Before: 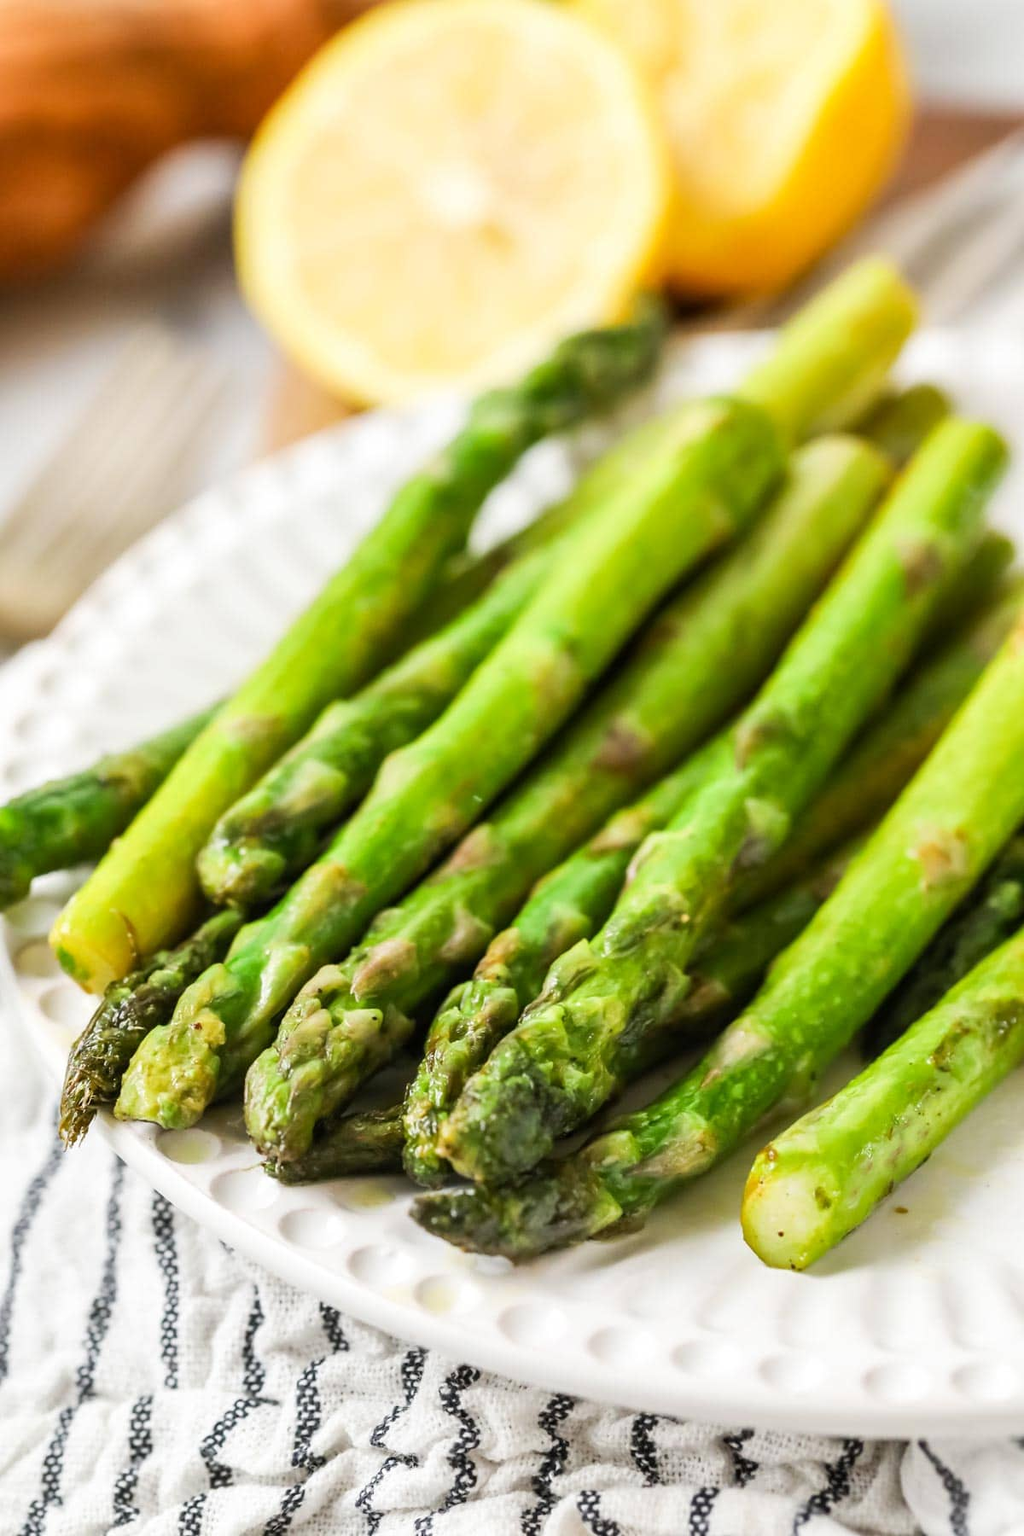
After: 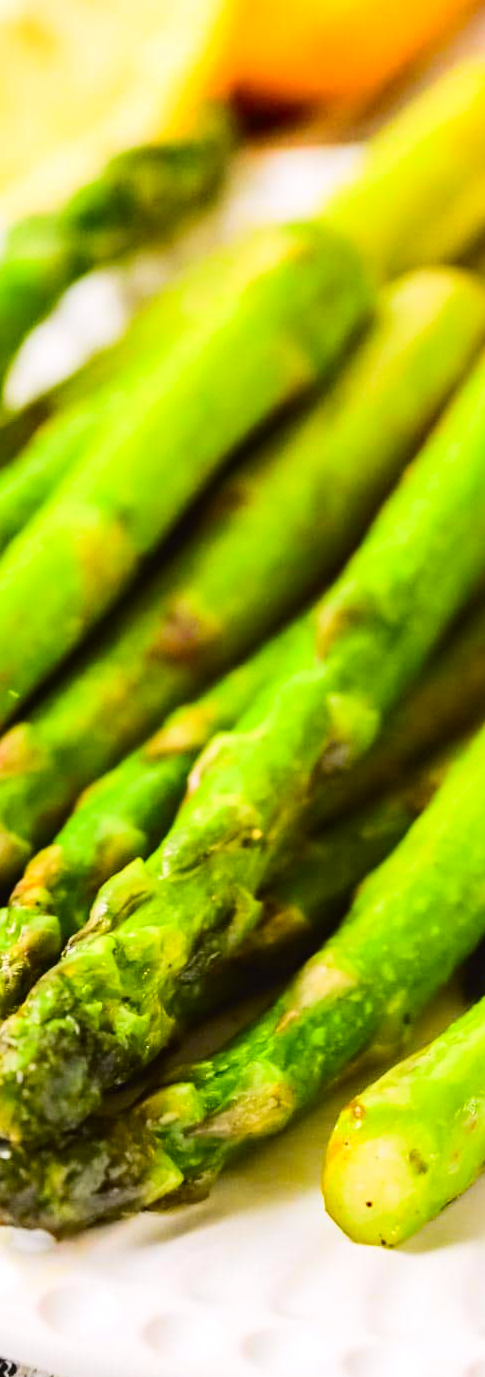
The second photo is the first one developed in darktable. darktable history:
tone curve: curves: ch0 [(0, 0.023) (0.103, 0.087) (0.295, 0.297) (0.445, 0.531) (0.553, 0.665) (0.735, 0.843) (0.994, 1)]; ch1 [(0, 0) (0.414, 0.395) (0.447, 0.447) (0.485, 0.495) (0.512, 0.523) (0.542, 0.581) (0.581, 0.632) (0.646, 0.715) (1, 1)]; ch2 [(0, 0) (0.369, 0.388) (0.449, 0.431) (0.478, 0.471) (0.516, 0.517) (0.579, 0.624) (0.674, 0.775) (1, 1)], color space Lab, independent channels, preserve colors none
crop: left 45.567%, top 13.48%, right 13.988%, bottom 9.991%
haze removal: compatibility mode true, adaptive false
